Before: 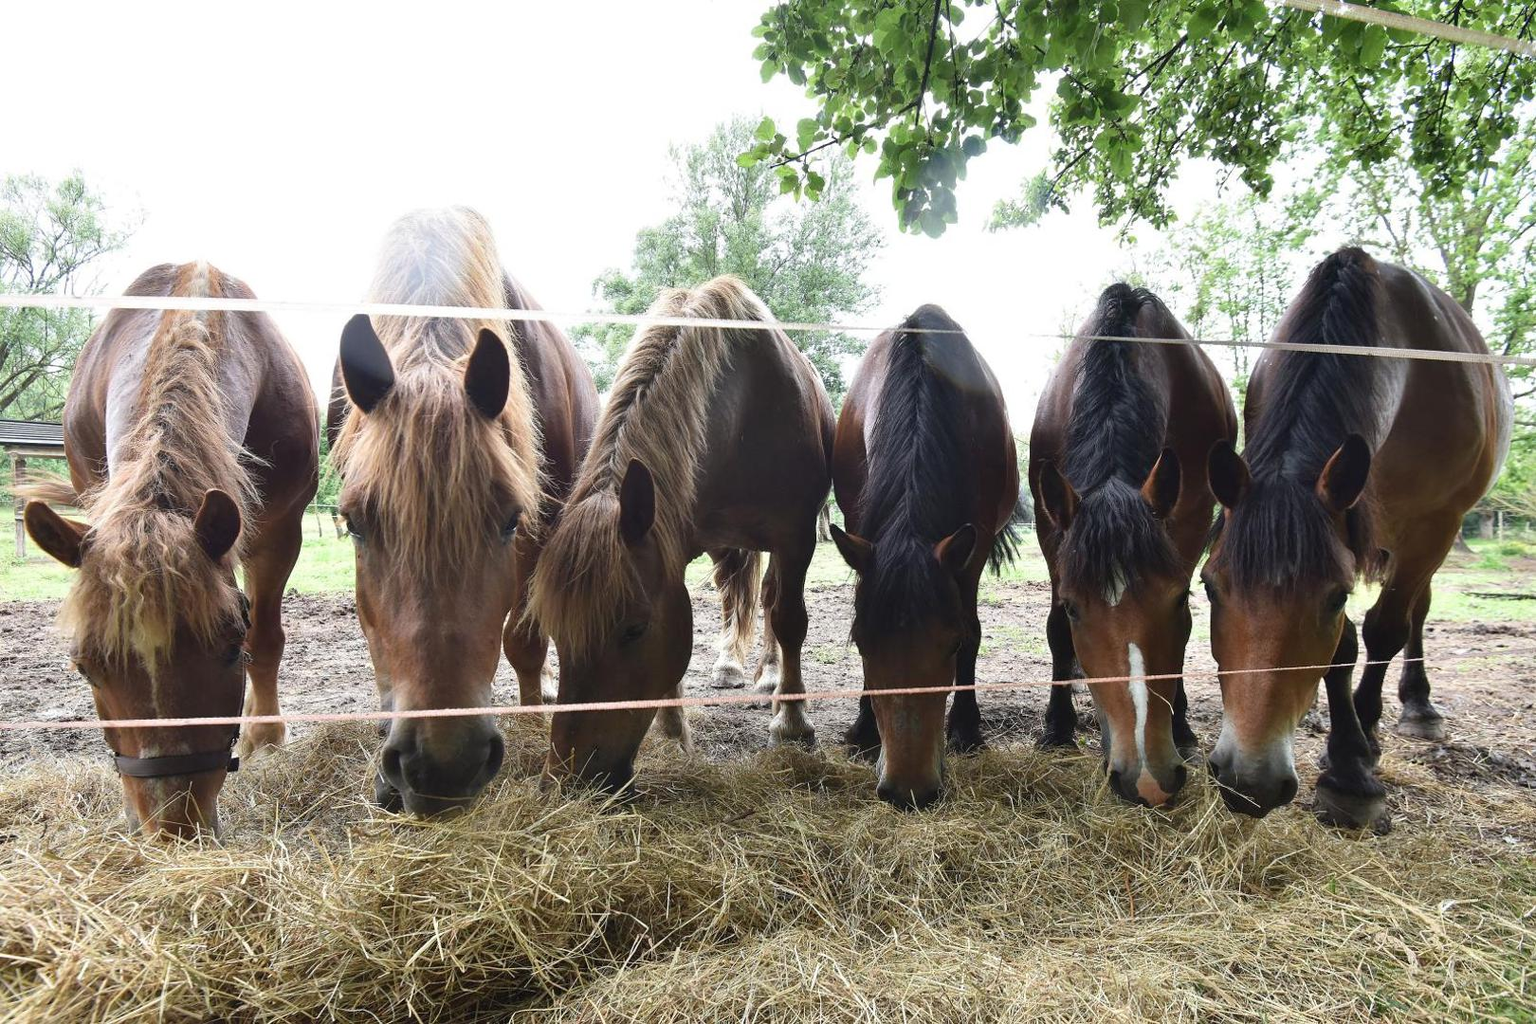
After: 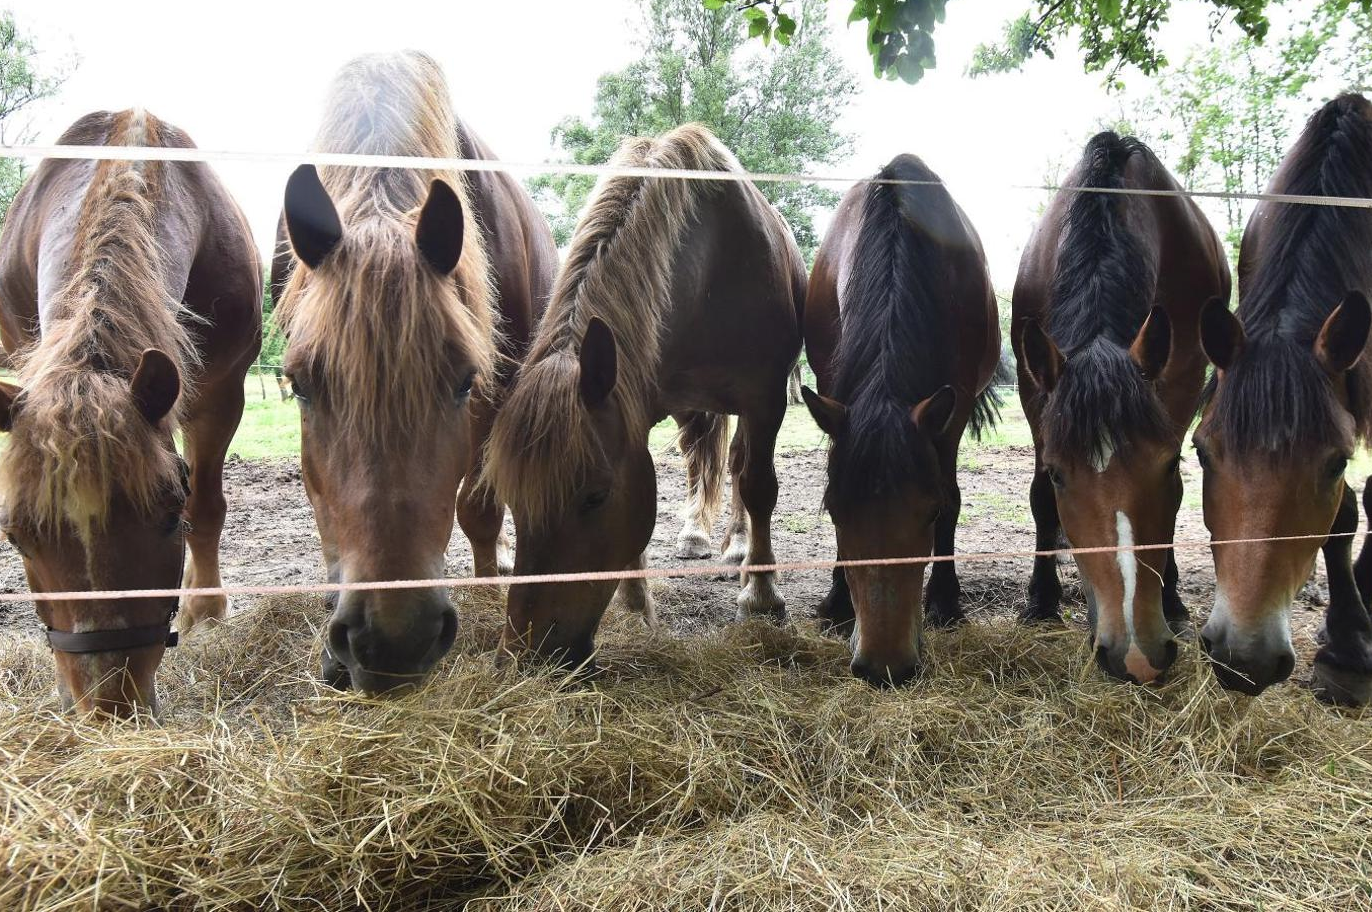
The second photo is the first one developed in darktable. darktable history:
crop and rotate: left 4.628%, top 15.477%, right 10.65%
shadows and highlights: shadows 35.71, highlights -35.02, soften with gaussian
base curve: curves: ch0 [(0, 0) (0.303, 0.277) (1, 1)], preserve colors none
color zones: curves: ch1 [(0.077, 0.436) (0.25, 0.5) (0.75, 0.5)], mix 26.57%
